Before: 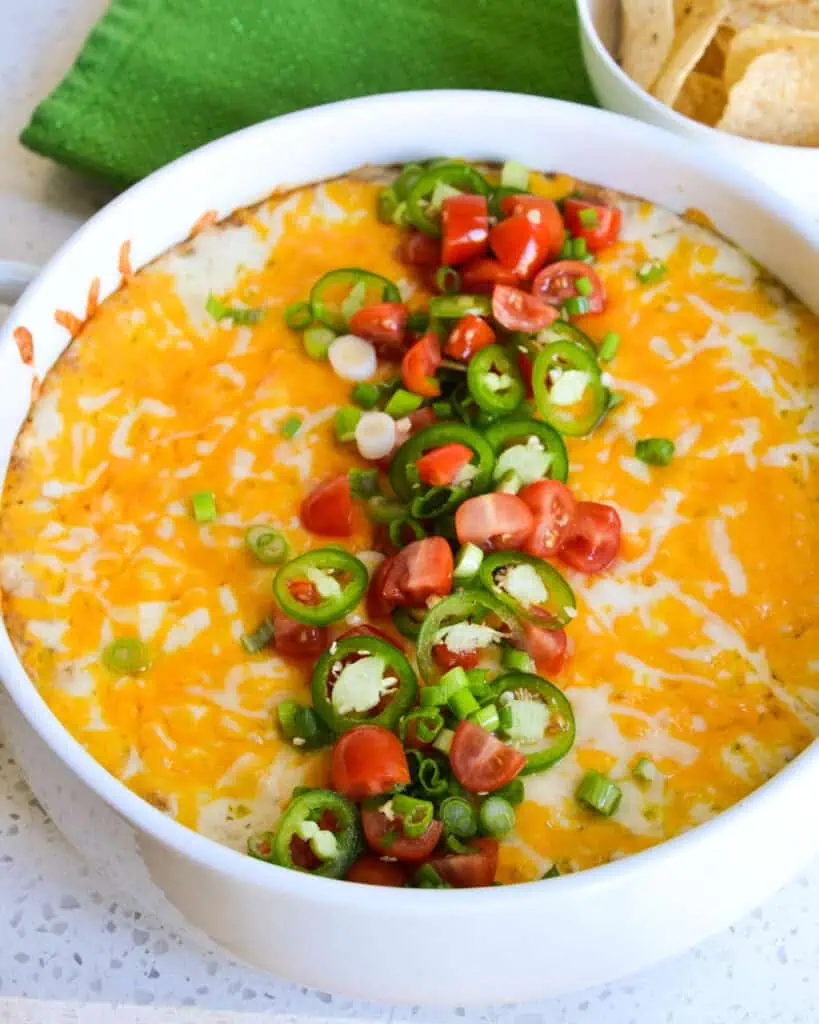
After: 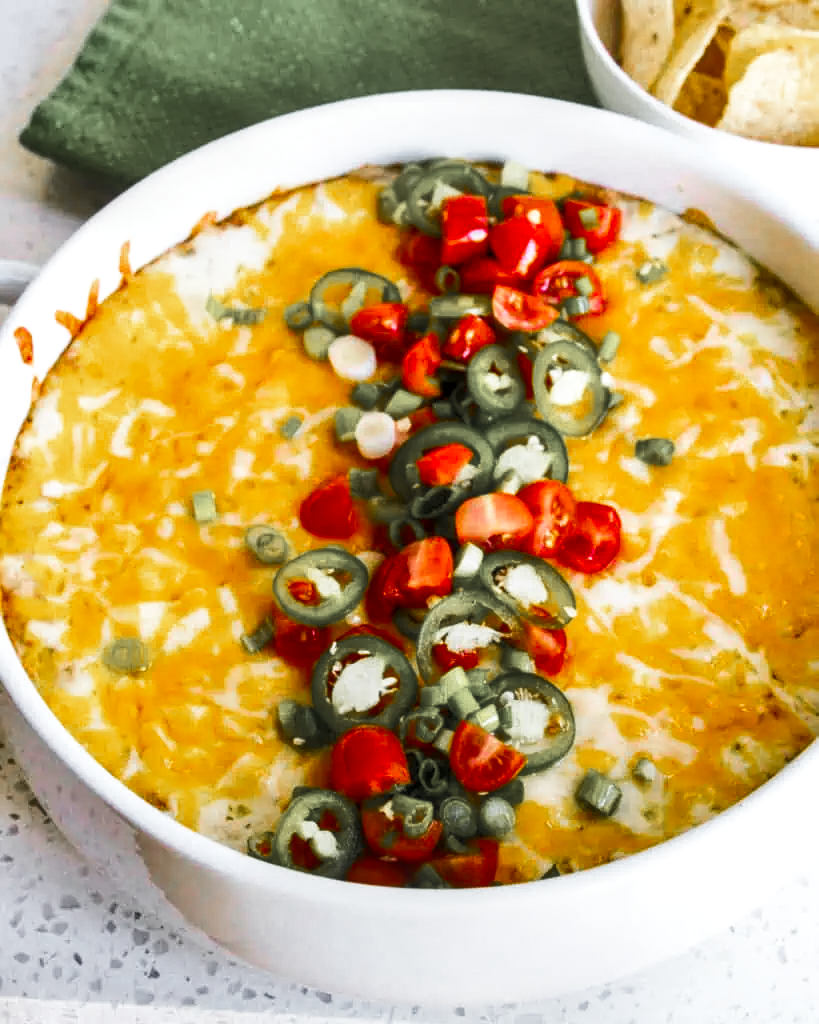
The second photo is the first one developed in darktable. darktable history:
shadows and highlights: radius 337.17, shadows 29.01, soften with gaussian
local contrast: on, module defaults
base curve: curves: ch0 [(0, 0) (0.688, 0.865) (1, 1)], preserve colors none
color zones: curves: ch1 [(0, 0.638) (0.193, 0.442) (0.286, 0.15) (0.429, 0.14) (0.571, 0.142) (0.714, 0.154) (0.857, 0.175) (1, 0.638)]
color balance rgb: perceptual saturation grading › global saturation 25%, global vibrance 20%
